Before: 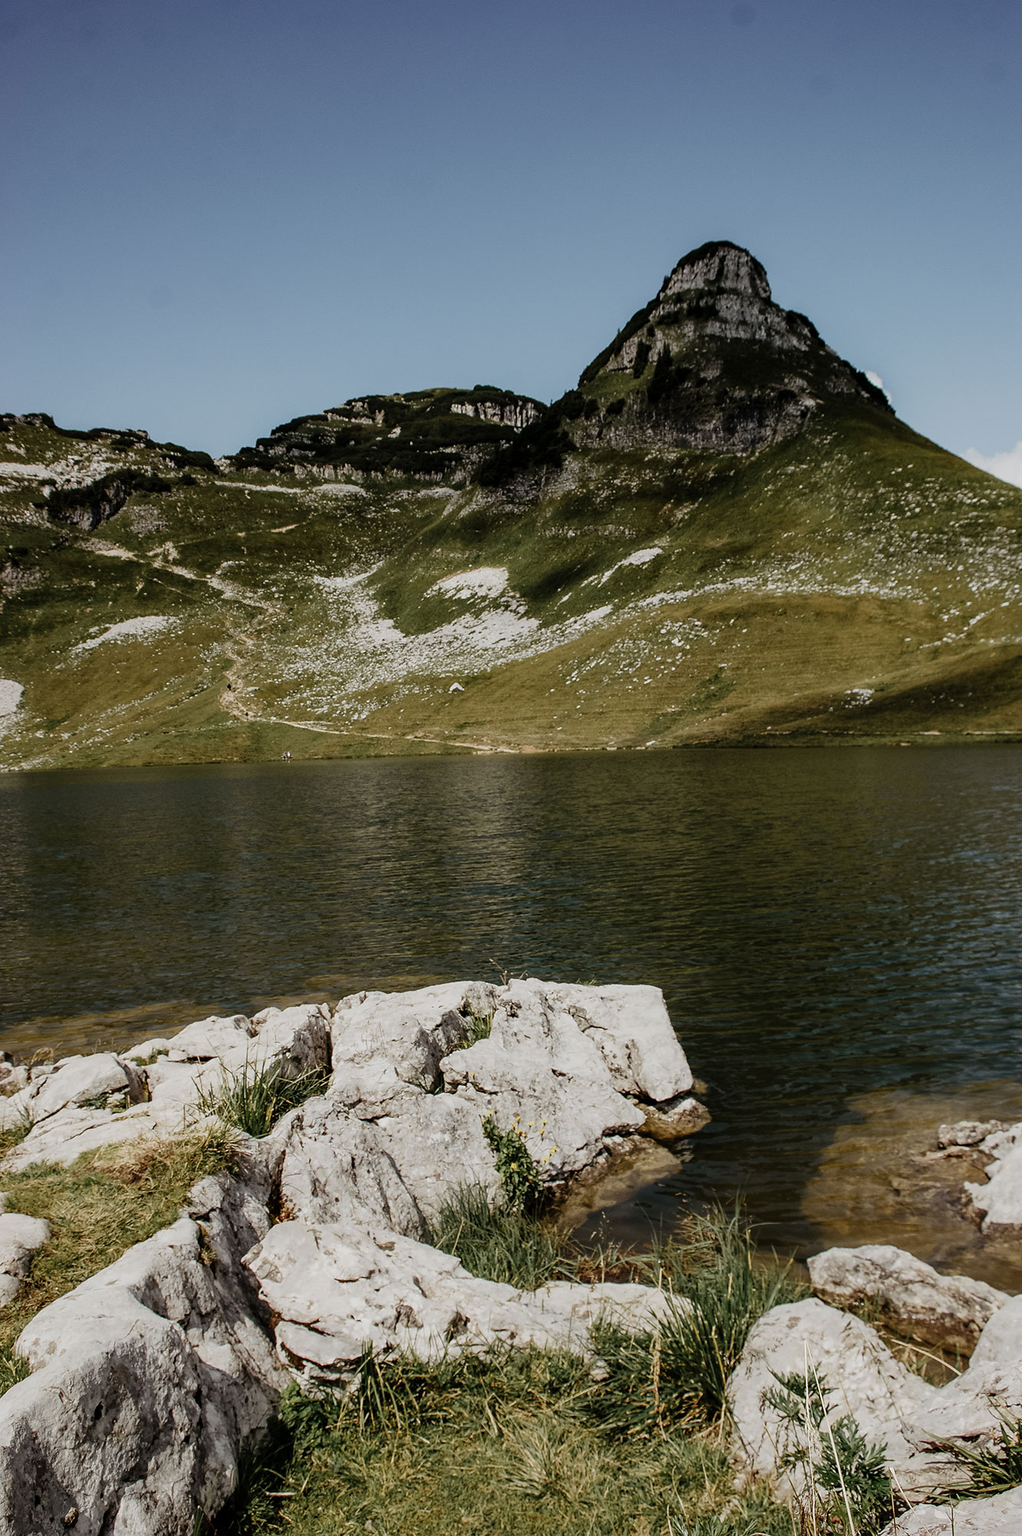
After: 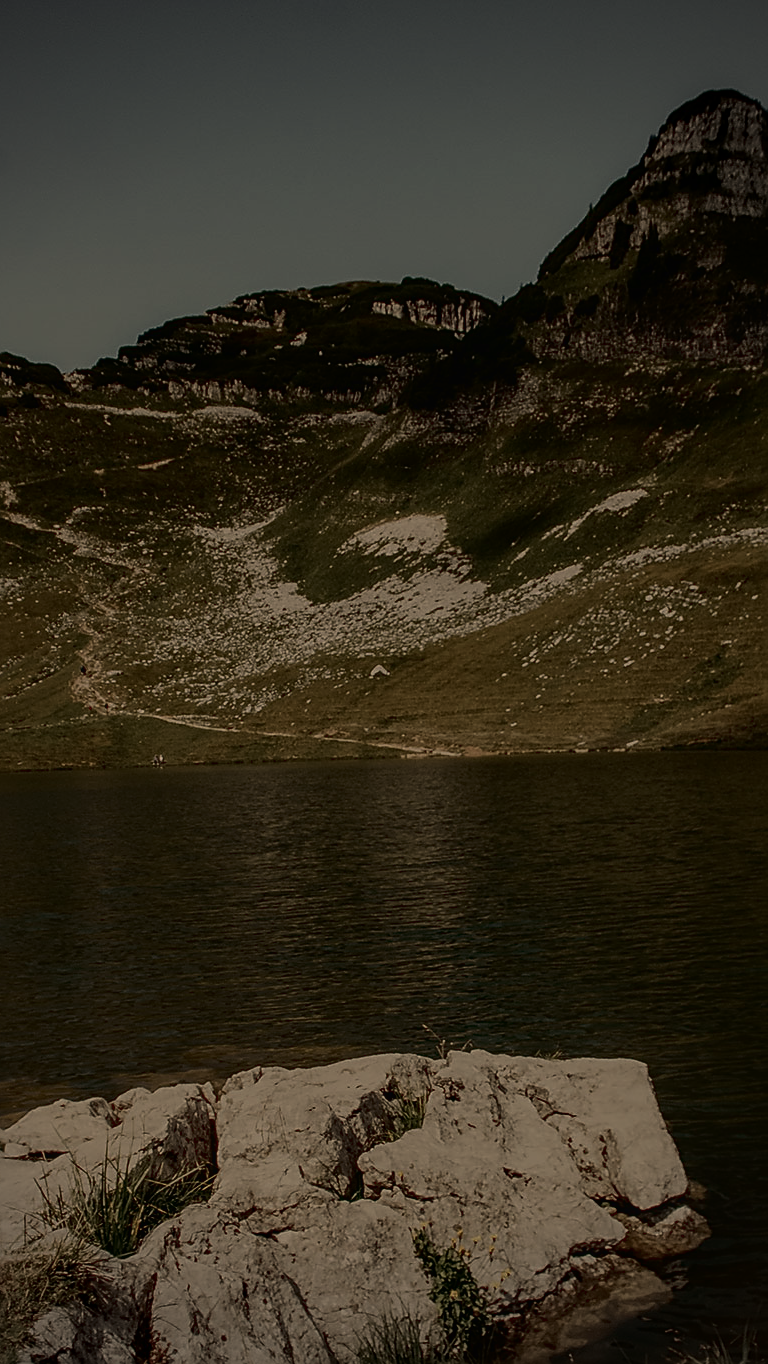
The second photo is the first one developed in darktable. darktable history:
crop: left 16.202%, top 11.208%, right 26.045%, bottom 20.557%
exposure: exposure -2.002 EV, compensate highlight preservation false
vignetting: on, module defaults
local contrast: on, module defaults
white balance: red 1.138, green 0.996, blue 0.812
tone curve: curves: ch0 [(0, 0.032) (0.181, 0.156) (0.751, 0.762) (1, 1)], color space Lab, linked channels, preserve colors none
sharpen: on, module defaults
